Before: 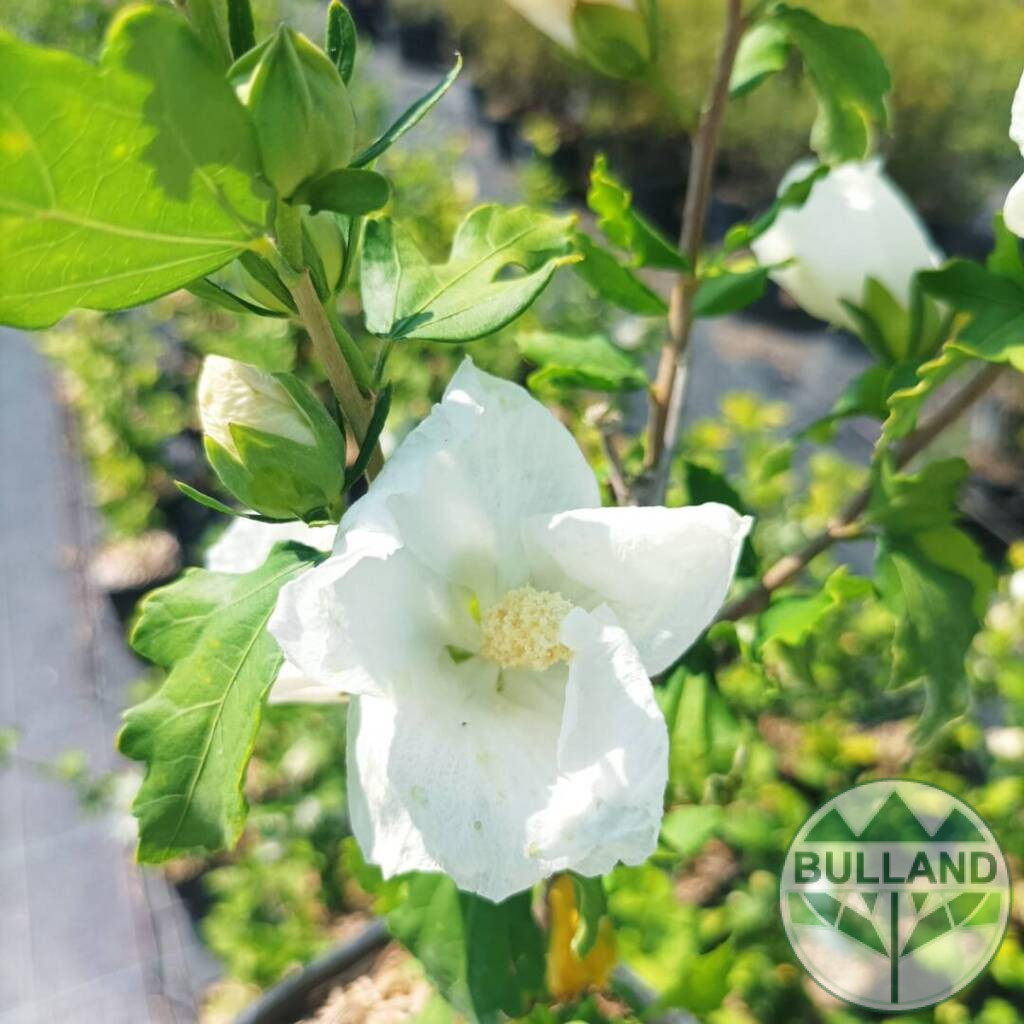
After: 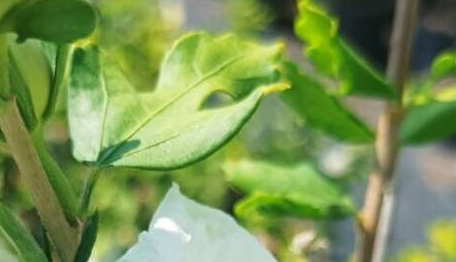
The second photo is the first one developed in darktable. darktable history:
crop: left 28.669%, top 16.81%, right 26.771%, bottom 57.6%
